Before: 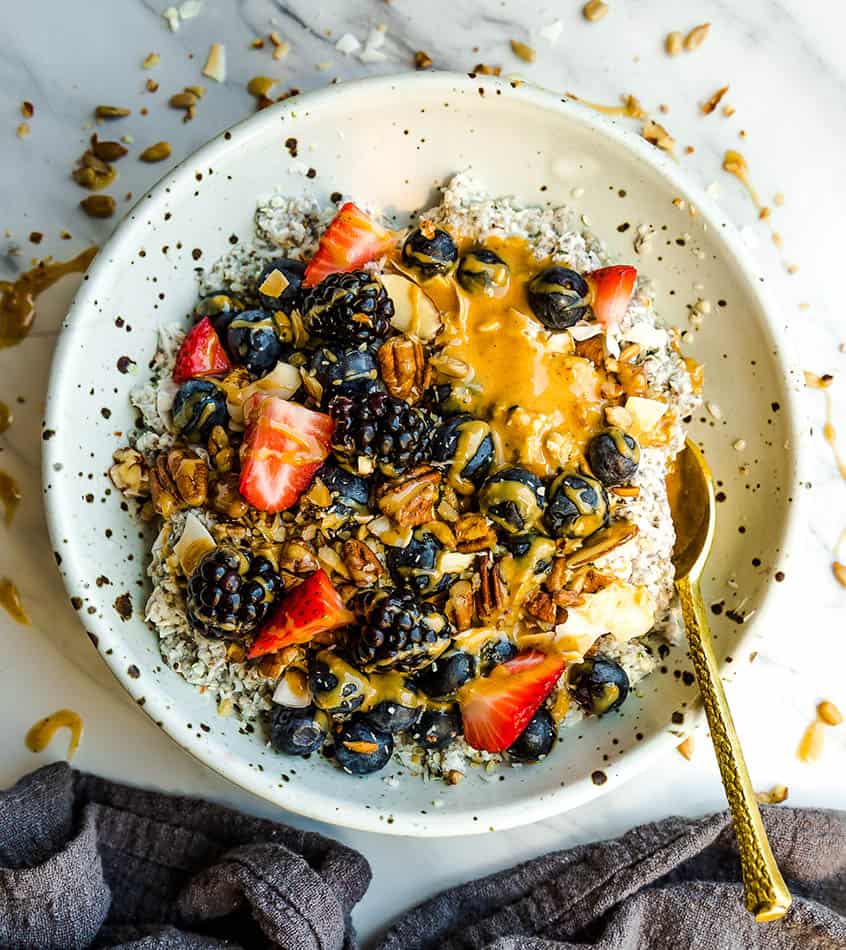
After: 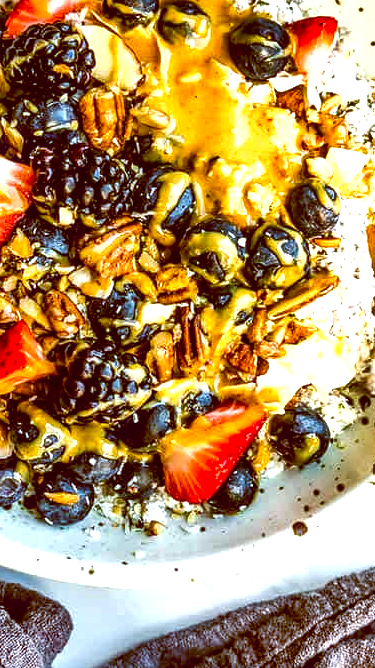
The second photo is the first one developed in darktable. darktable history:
levels: levels [0, 0.394, 0.787]
shadows and highlights: radius 133.83, soften with gaussian
crop: left 35.432%, top 26.233%, right 20.145%, bottom 3.432%
color balance: lift [1, 1.015, 1.004, 0.985], gamma [1, 0.958, 0.971, 1.042], gain [1, 0.956, 0.977, 1.044]
local contrast: detail 130%
